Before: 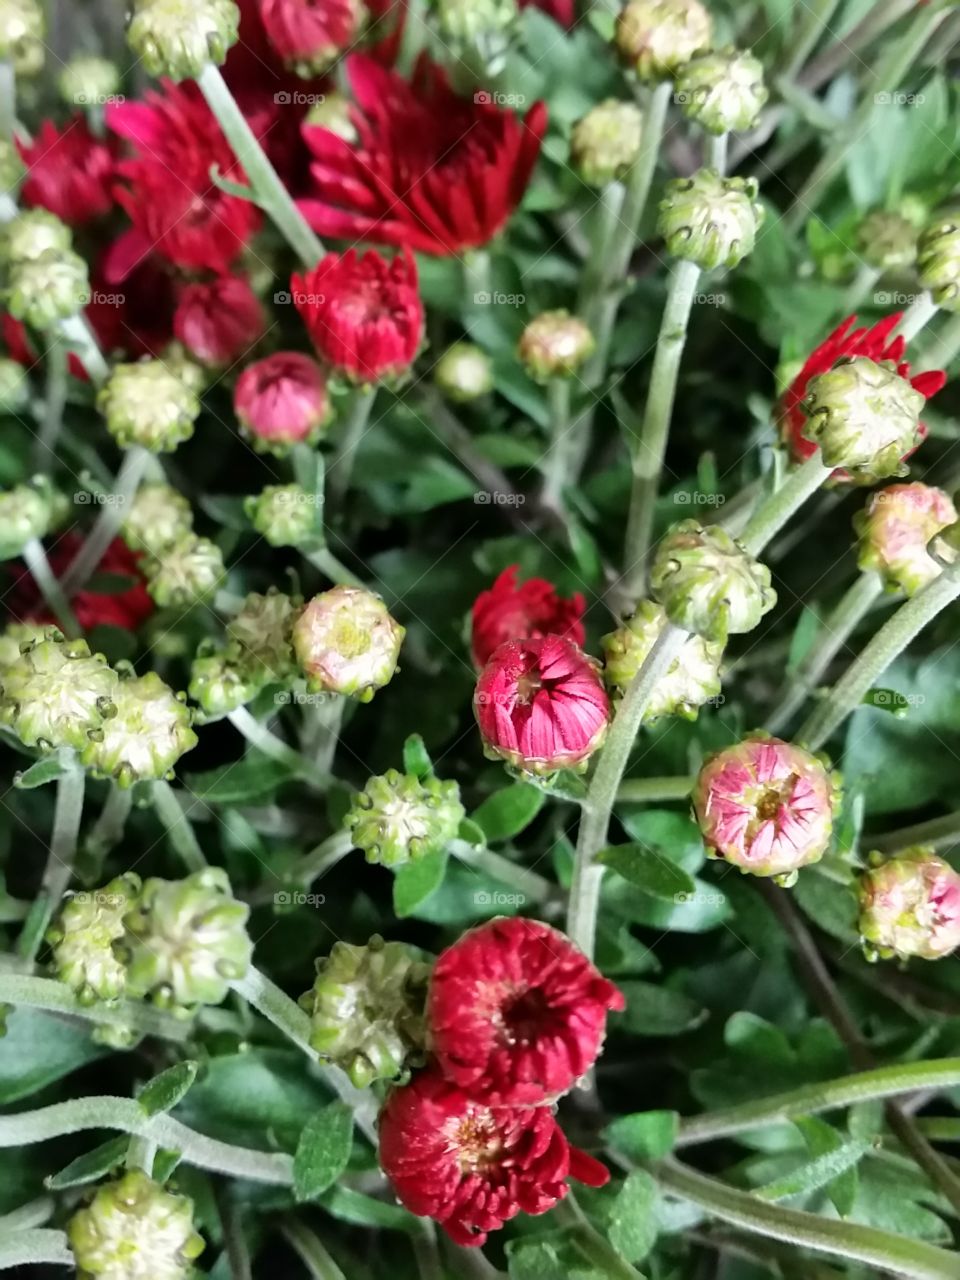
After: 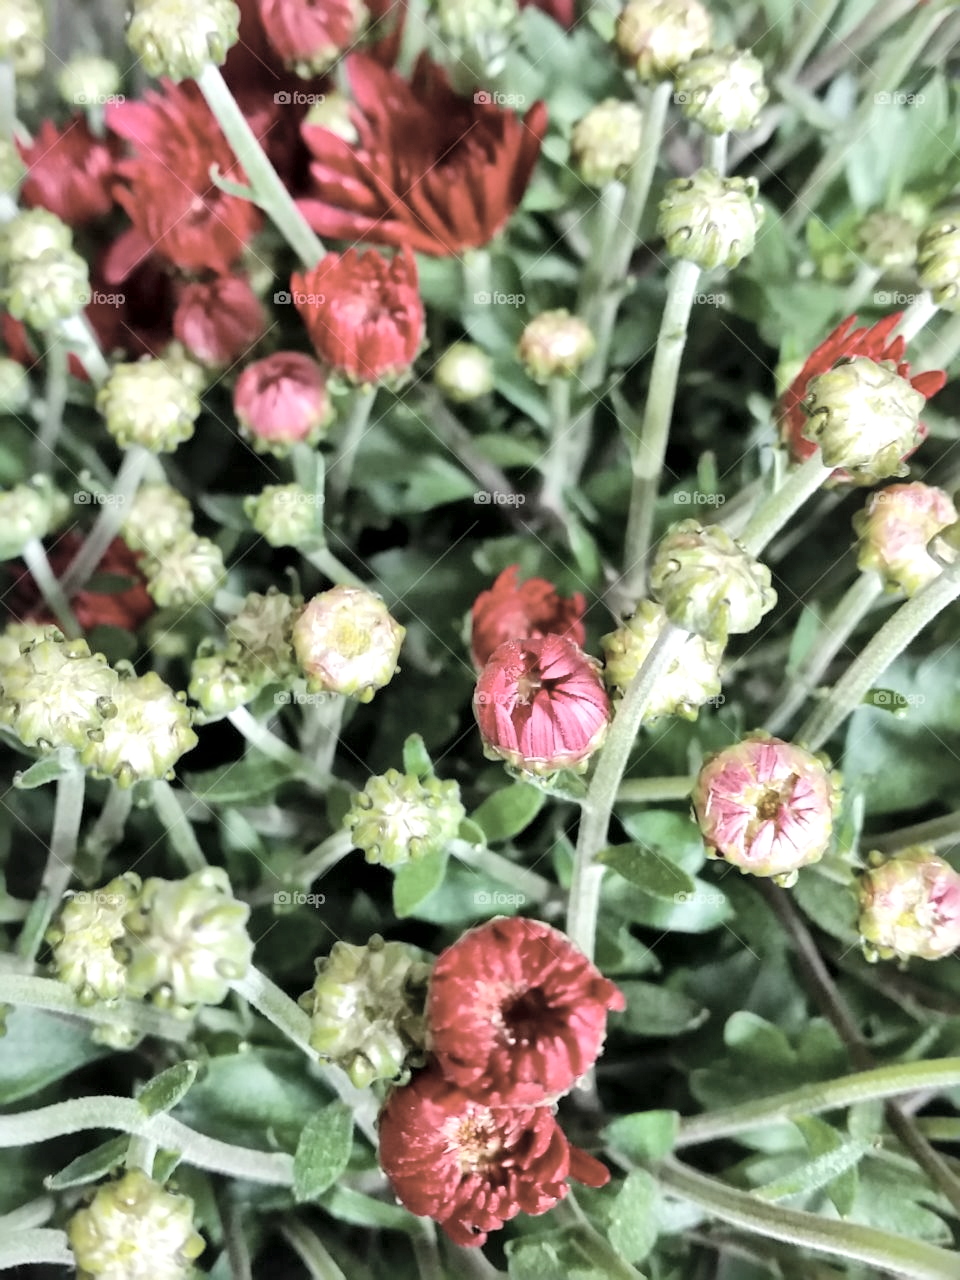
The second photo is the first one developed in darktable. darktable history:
contrast brightness saturation: brightness 0.184, saturation -0.511
color balance rgb: linear chroma grading › global chroma 15.177%, perceptual saturation grading › global saturation 12.621%, perceptual brilliance grading › mid-tones 9.44%, perceptual brilliance grading › shadows 14.974%, global vibrance 9.279%
local contrast: mode bilateral grid, contrast 24, coarseness 46, detail 151%, midtone range 0.2
